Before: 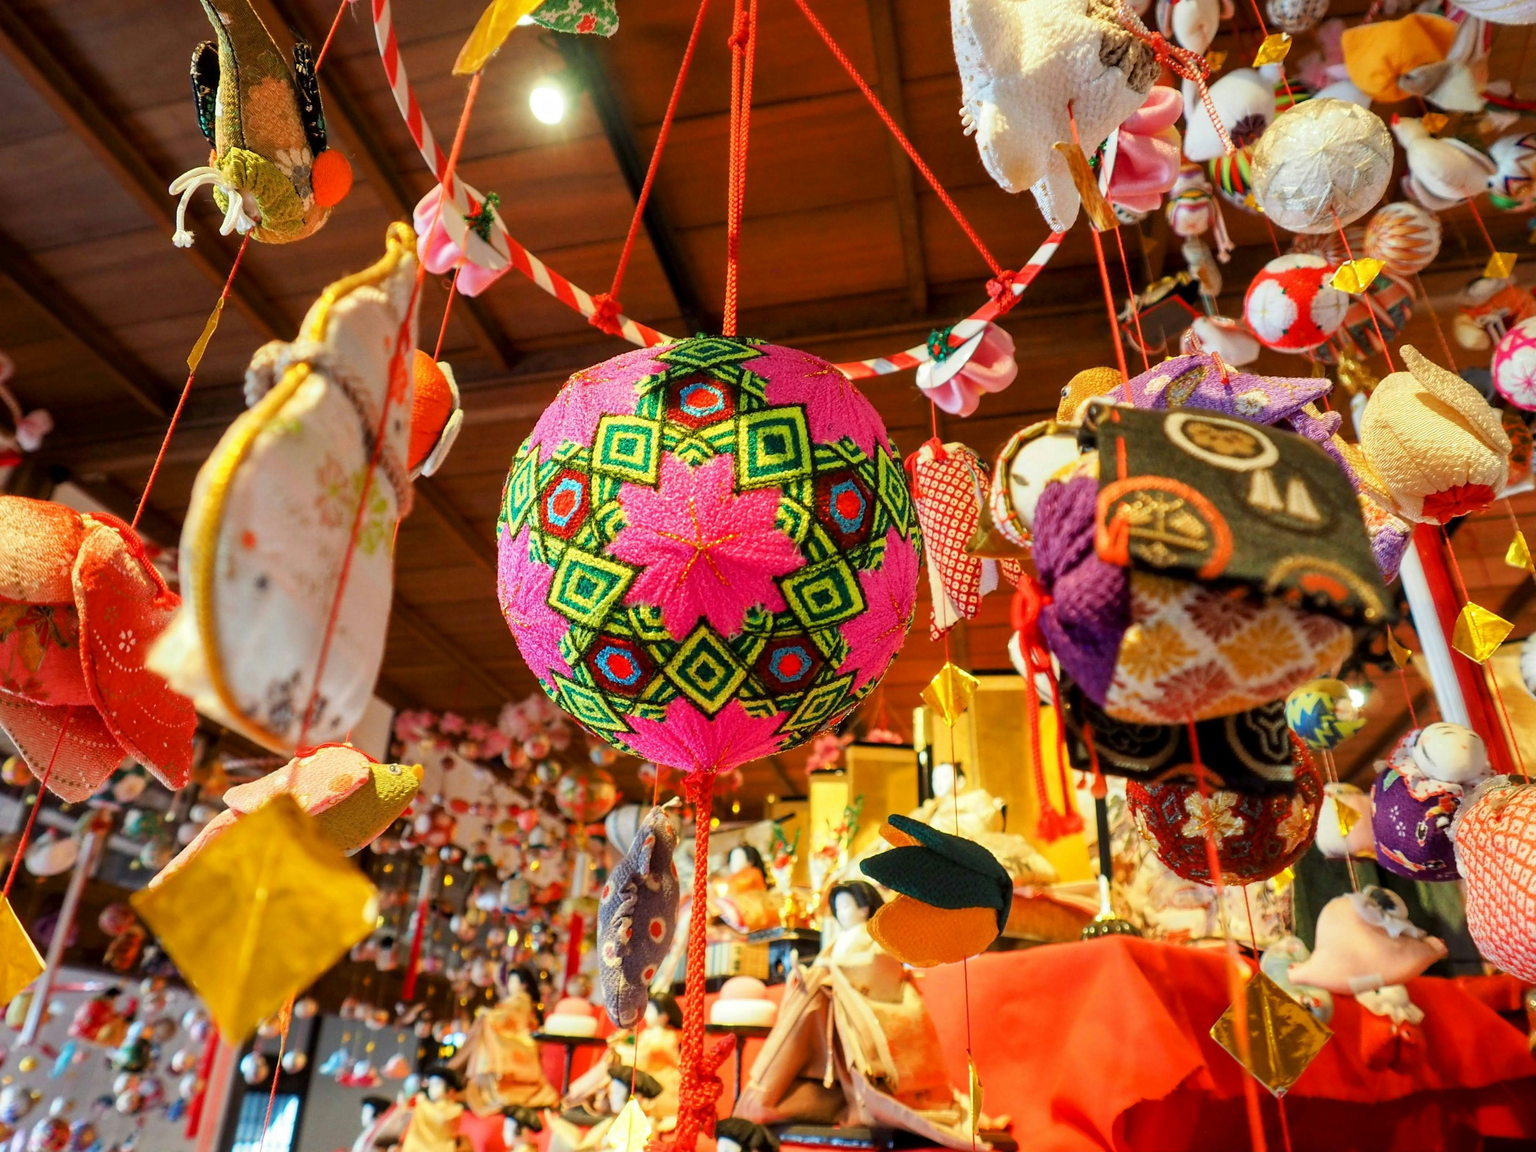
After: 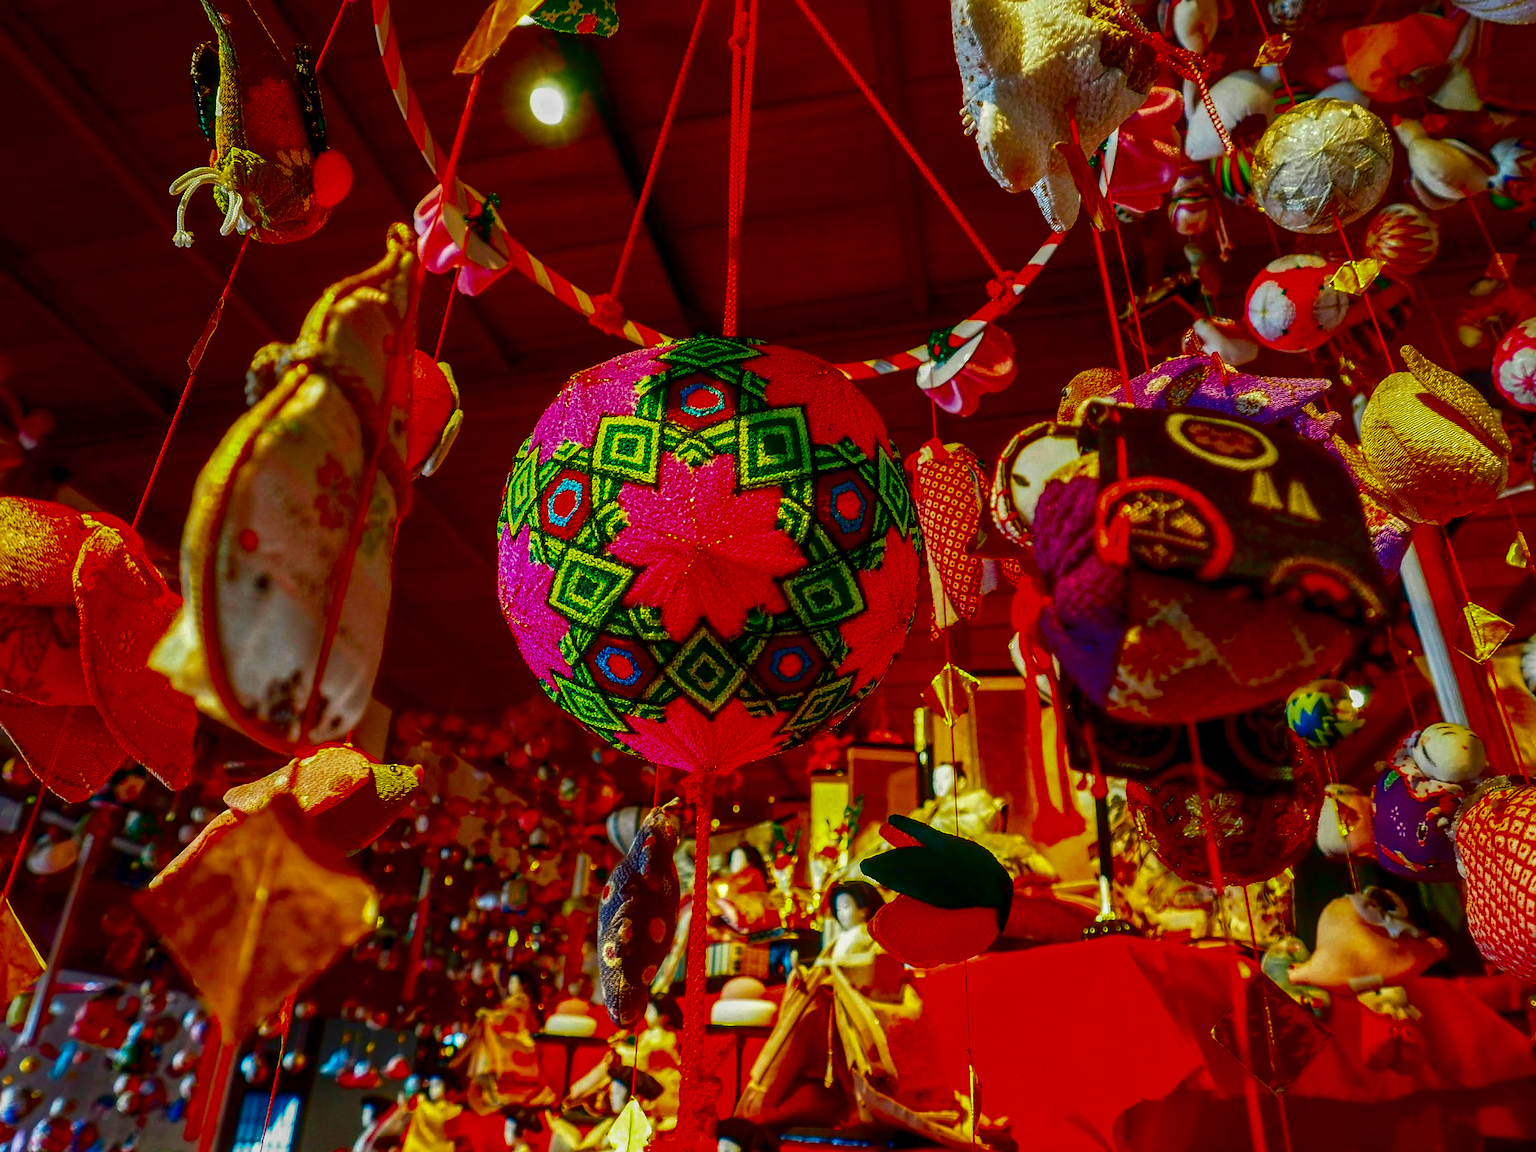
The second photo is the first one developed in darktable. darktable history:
contrast brightness saturation: brightness -0.999, saturation 0.997
local contrast: highlights 1%, shadows 1%, detail 134%
sharpen: radius 1.968
